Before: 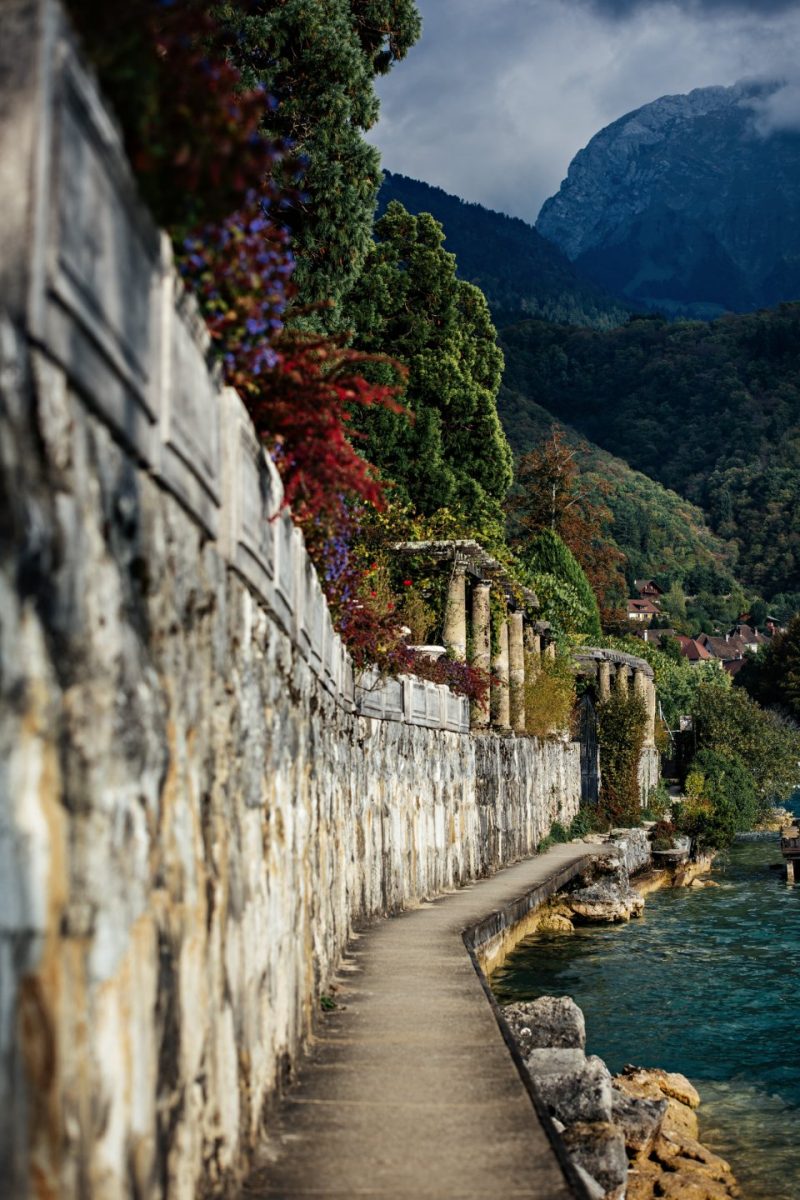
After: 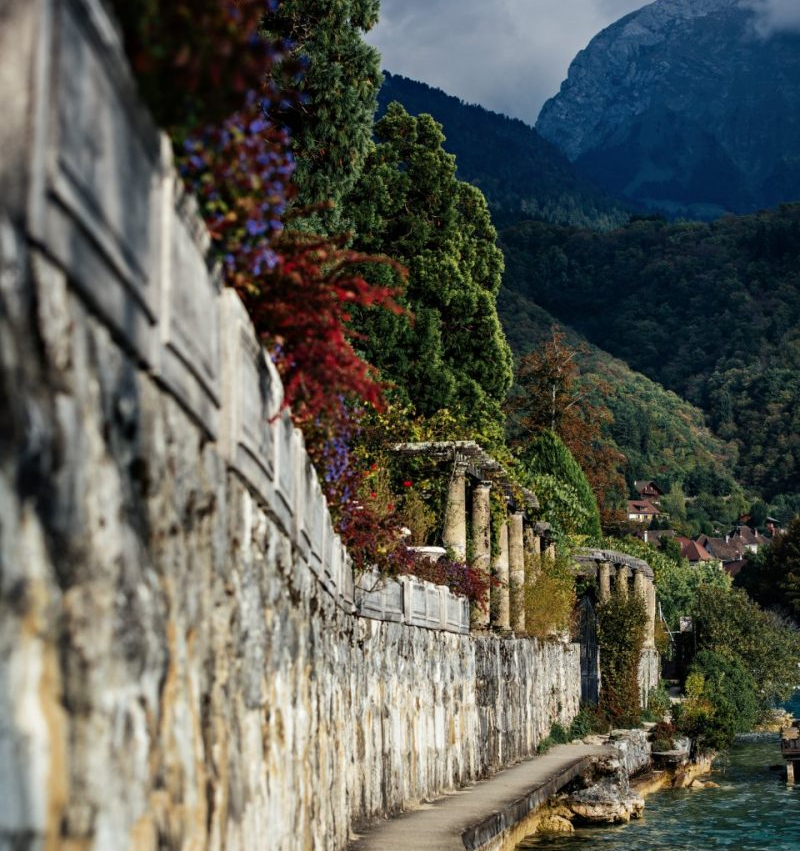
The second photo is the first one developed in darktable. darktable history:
crop and rotate: top 8.254%, bottom 20.818%
